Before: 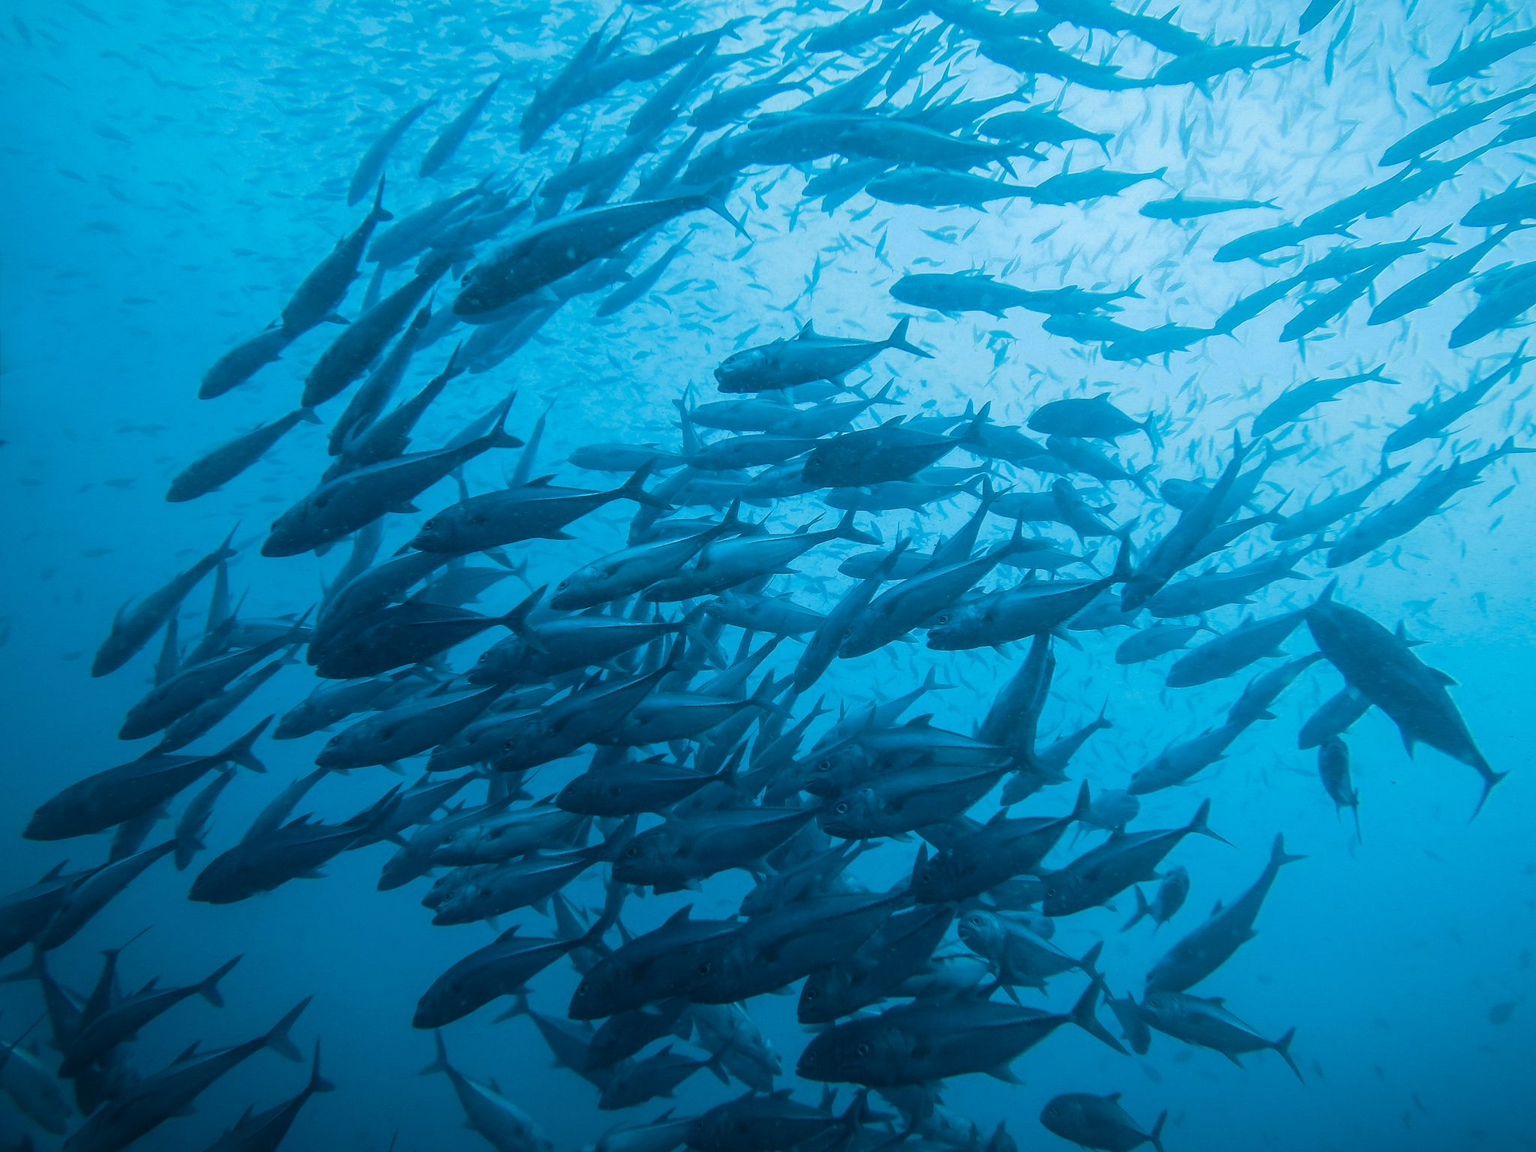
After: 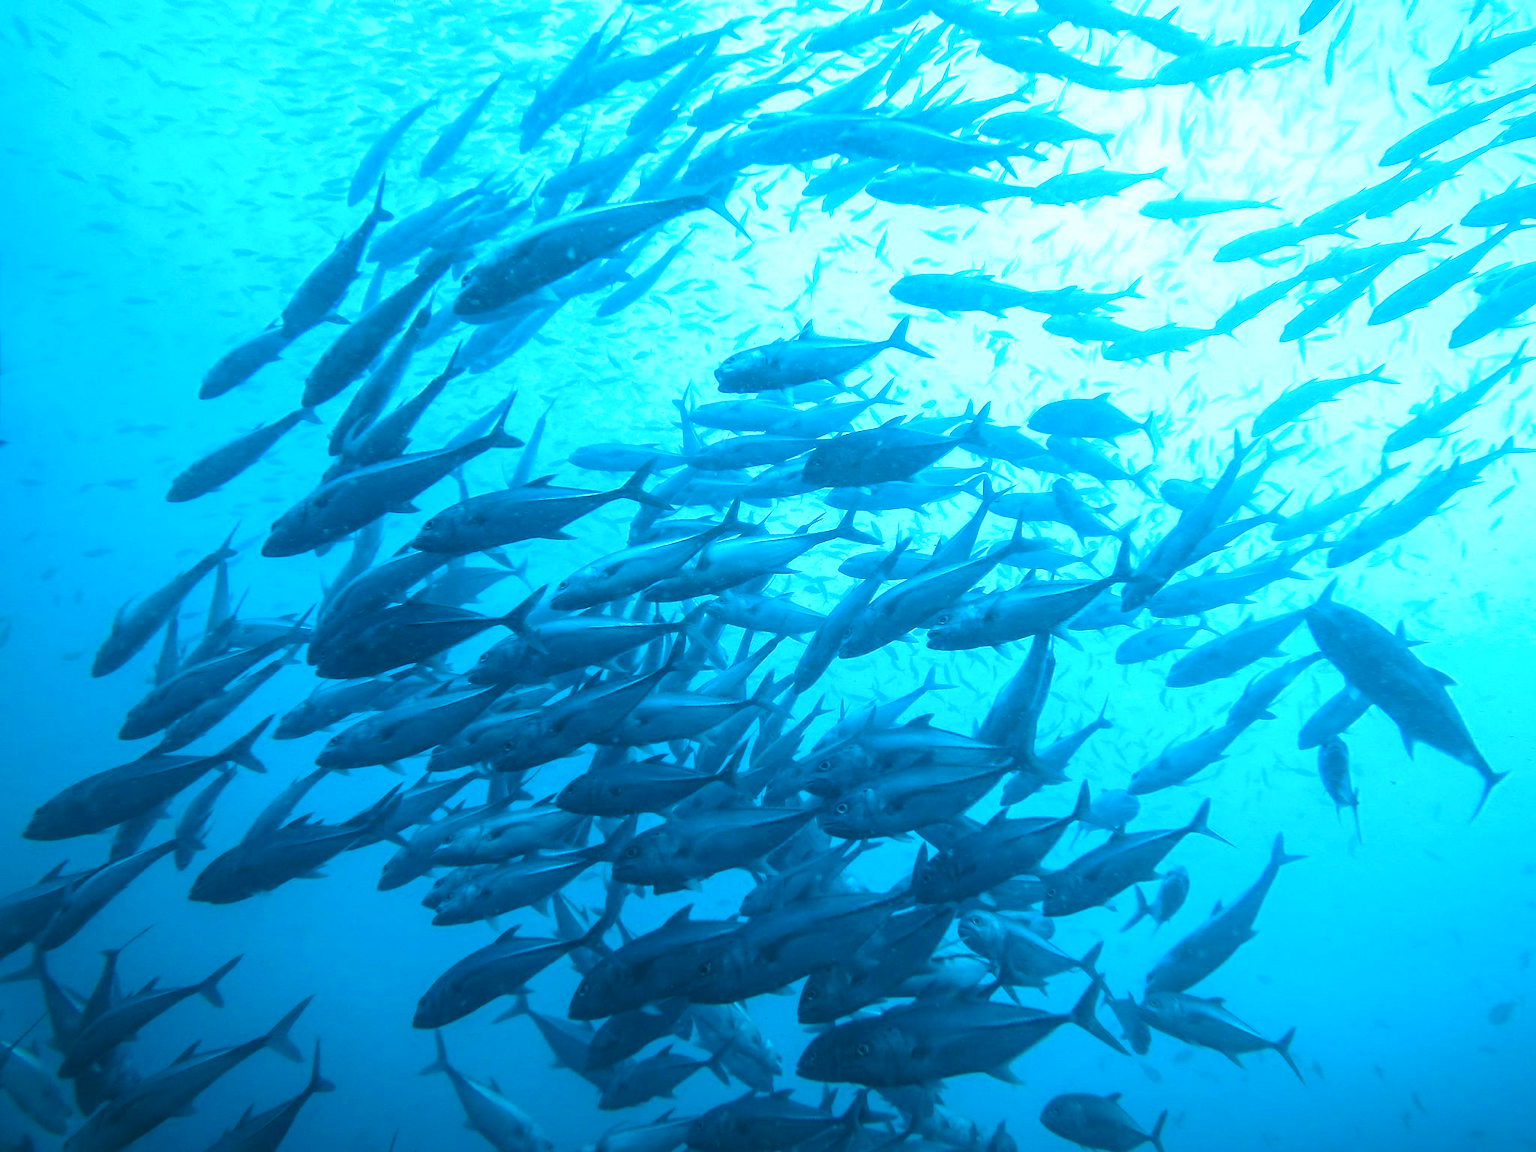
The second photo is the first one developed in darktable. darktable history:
exposure: black level correction 0, exposure 1.099 EV, compensate highlight preservation false
color balance rgb: shadows lift › chroma 2.06%, shadows lift › hue 217.88°, power › hue 60.99°, global offset › luminance 0.486%, perceptual saturation grading › global saturation 9.193%, perceptual saturation grading › highlights -13.127%, perceptual saturation grading › mid-tones 14.207%, perceptual saturation grading › shadows 22.471%, global vibrance 9.591%
